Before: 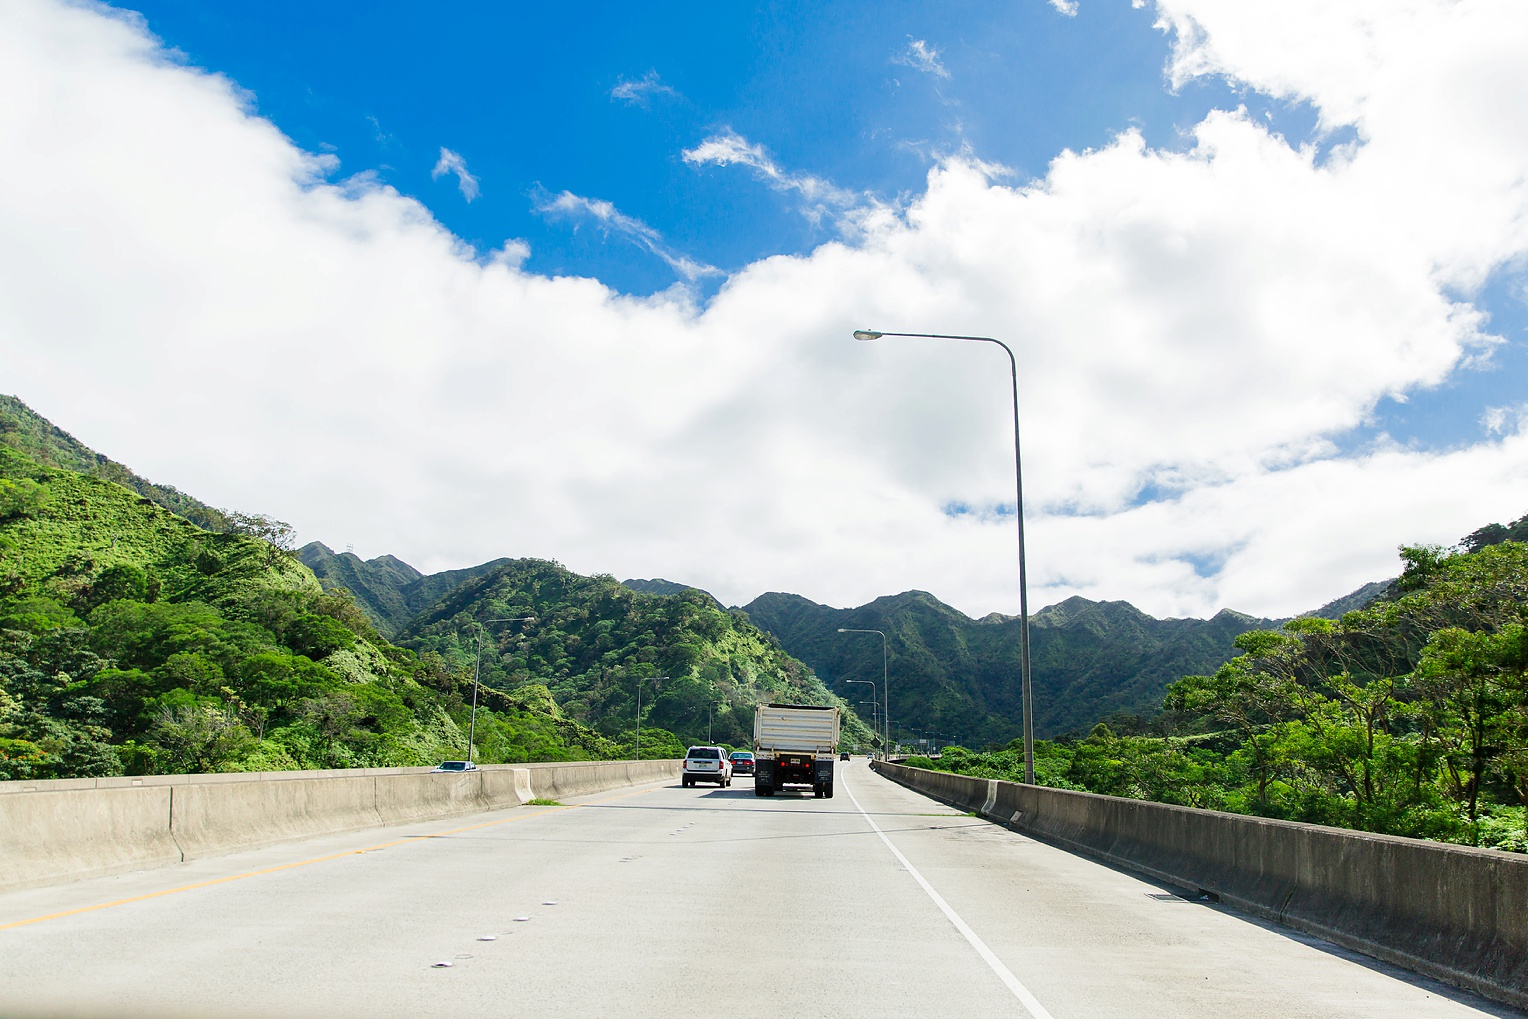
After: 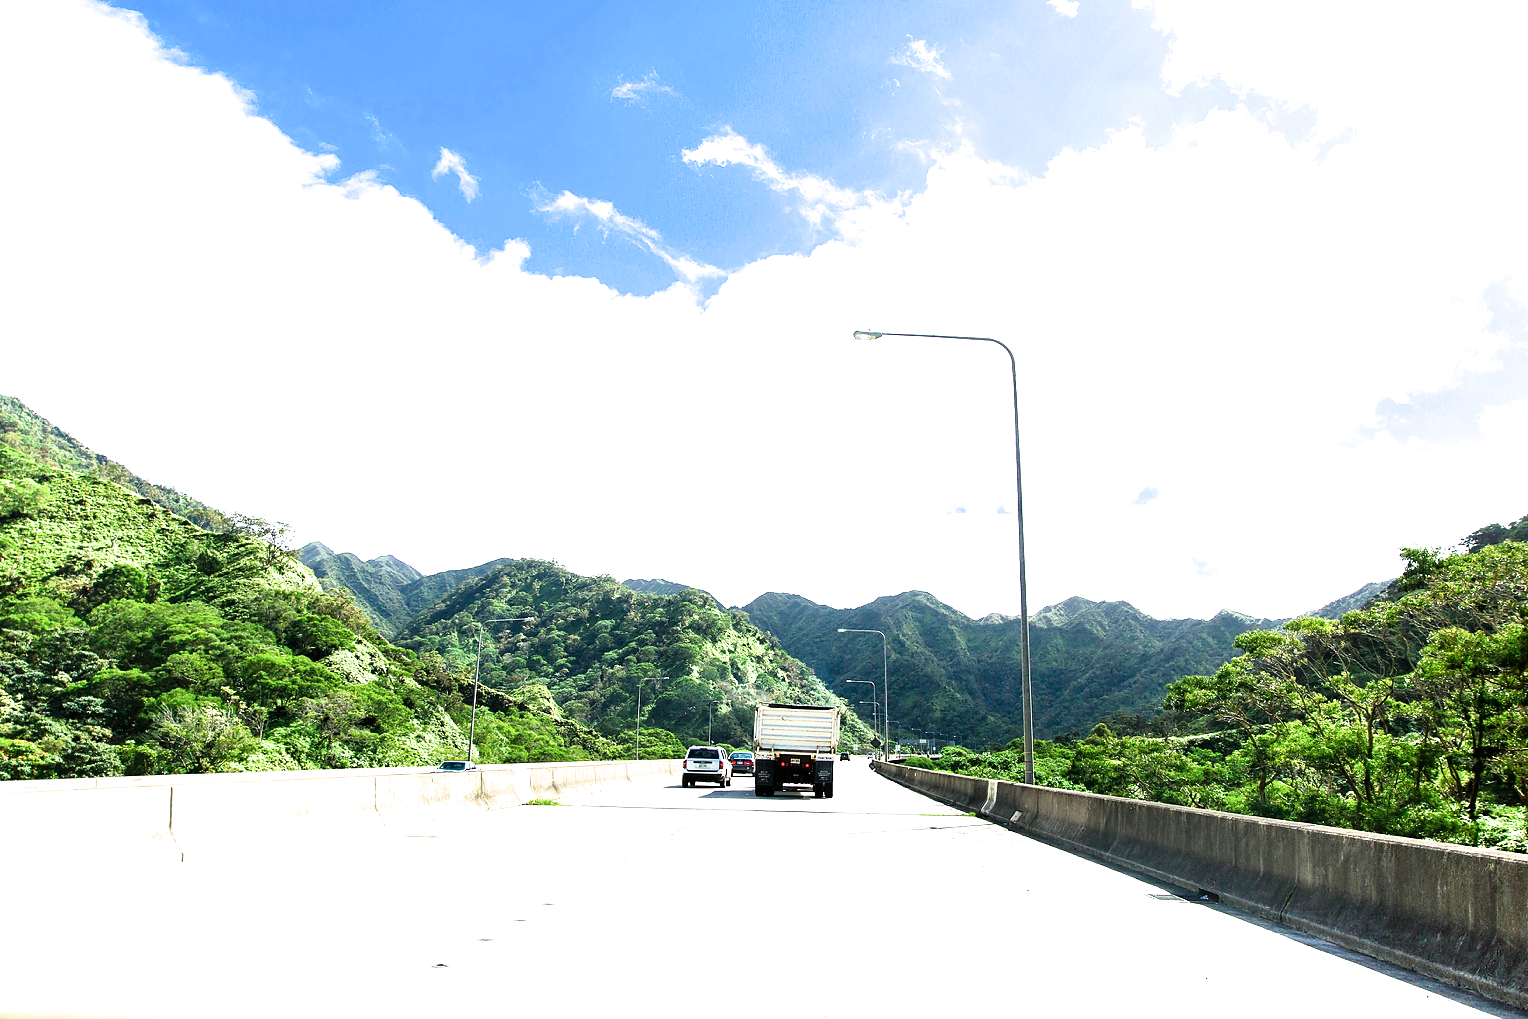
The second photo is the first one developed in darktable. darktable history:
exposure: exposure 0.918 EV, compensate highlight preservation false
filmic rgb: black relative exposure -9.14 EV, white relative exposure 2.31 EV, threshold 2.94 EV, hardness 7.44, enable highlight reconstruction true
